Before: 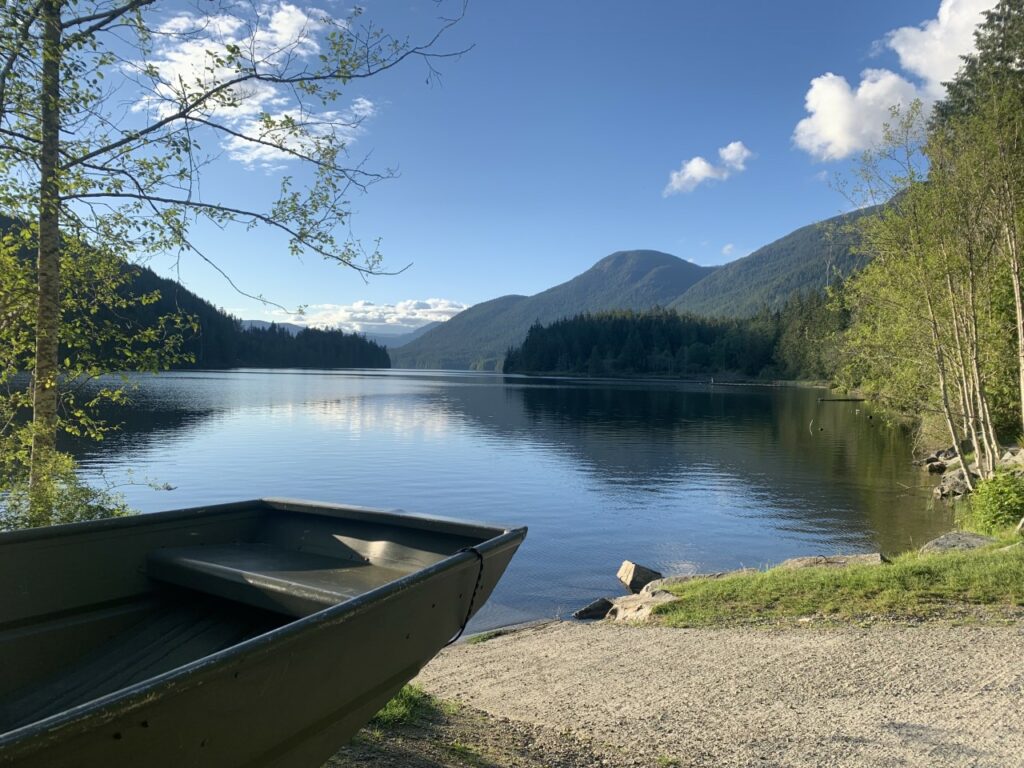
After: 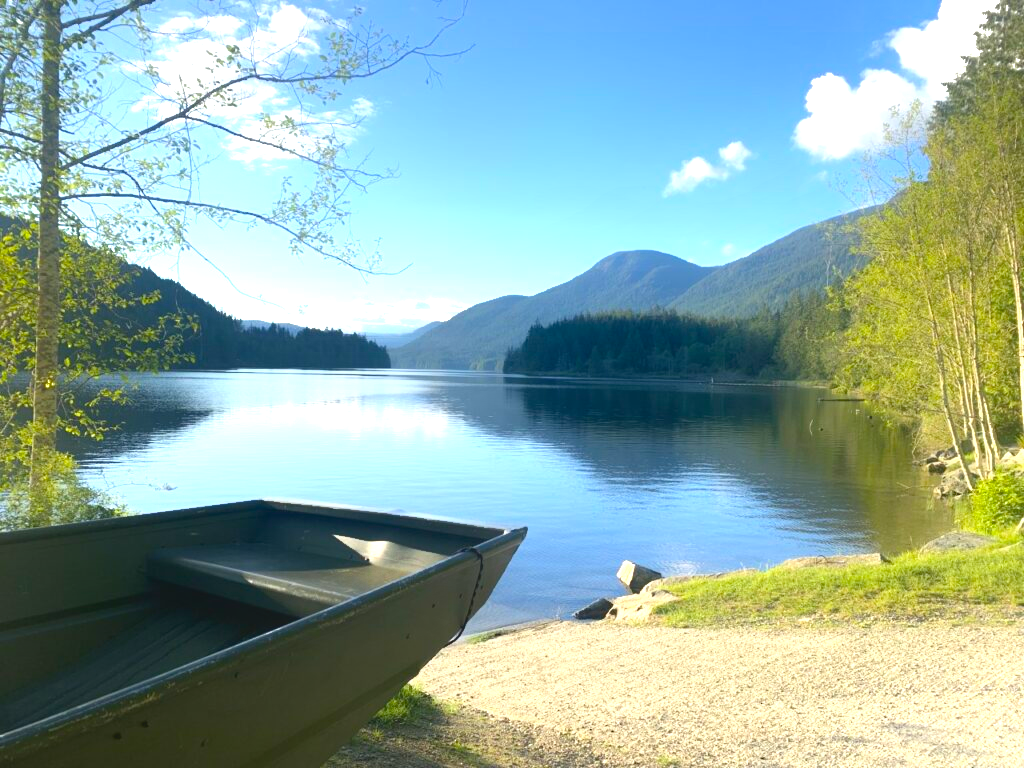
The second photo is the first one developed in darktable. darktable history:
color balance rgb: perceptual saturation grading › global saturation 25%, global vibrance 20%
exposure: exposure 1.2 EV, compensate highlight preservation false
contrast equalizer: octaves 7, y [[0.6 ×6], [0.55 ×6], [0 ×6], [0 ×6], [0 ×6]], mix -1
